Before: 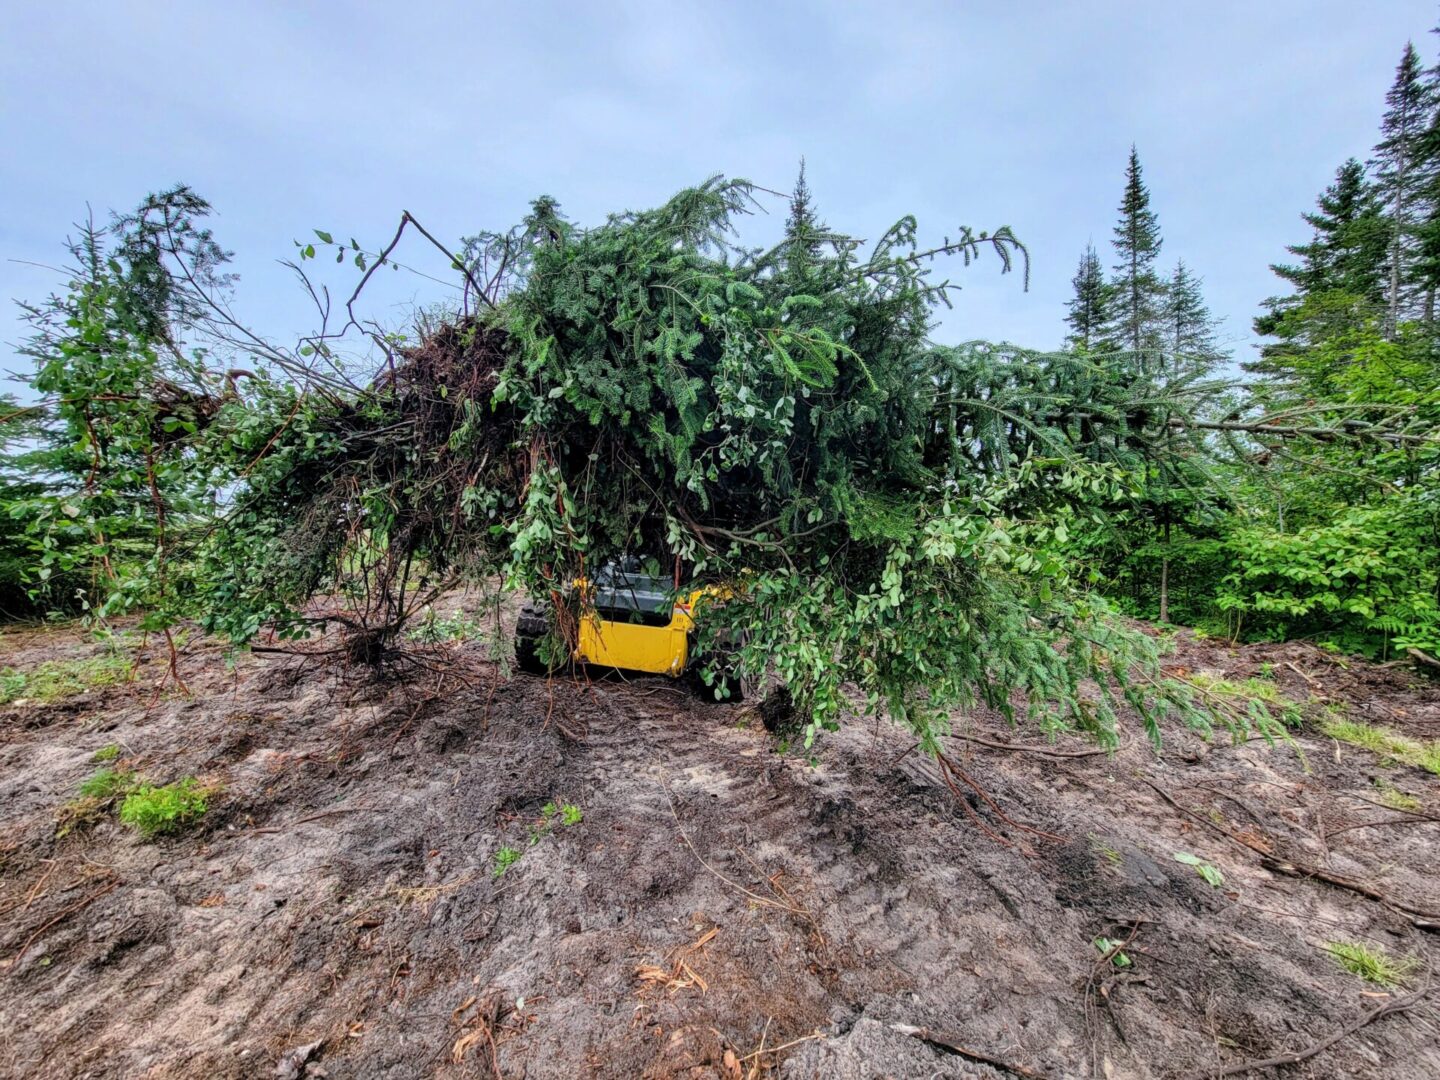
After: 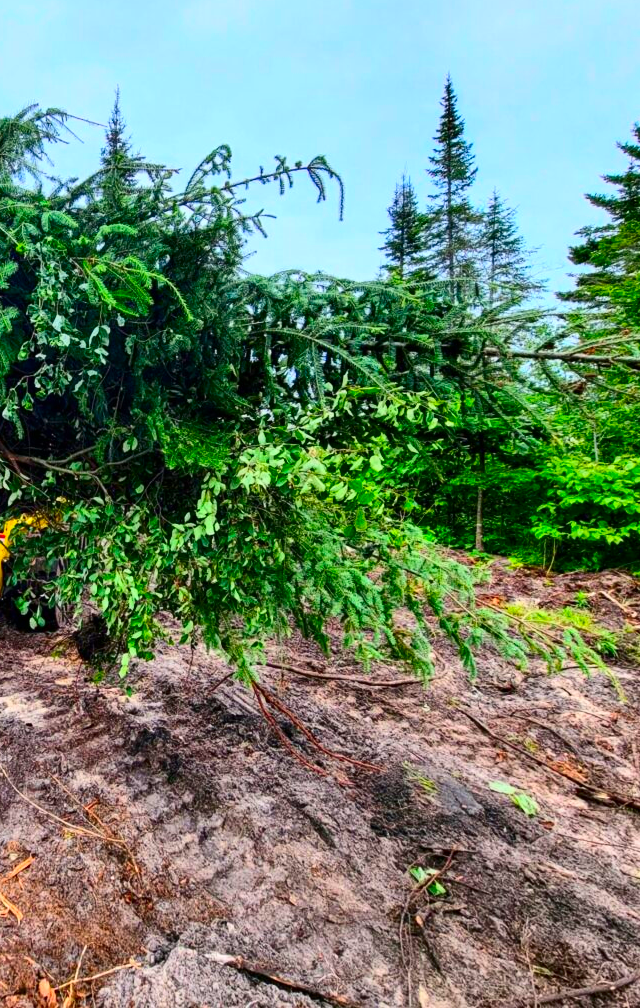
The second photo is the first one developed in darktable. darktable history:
rotate and perspective: automatic cropping off
crop: left 47.628%, top 6.643%, right 7.874%
contrast brightness saturation: contrast 0.26, brightness 0.02, saturation 0.87
